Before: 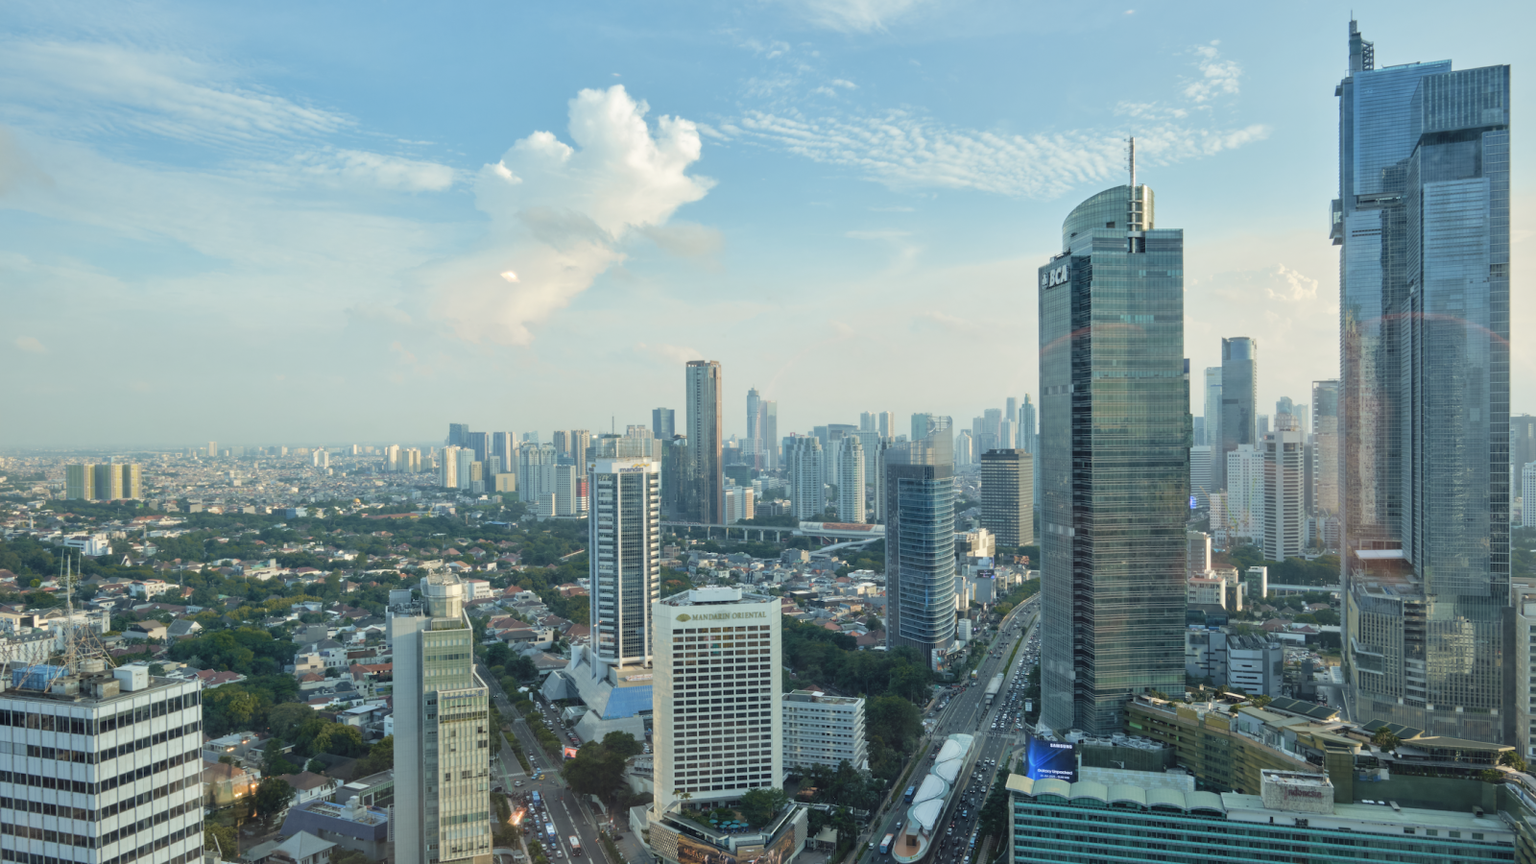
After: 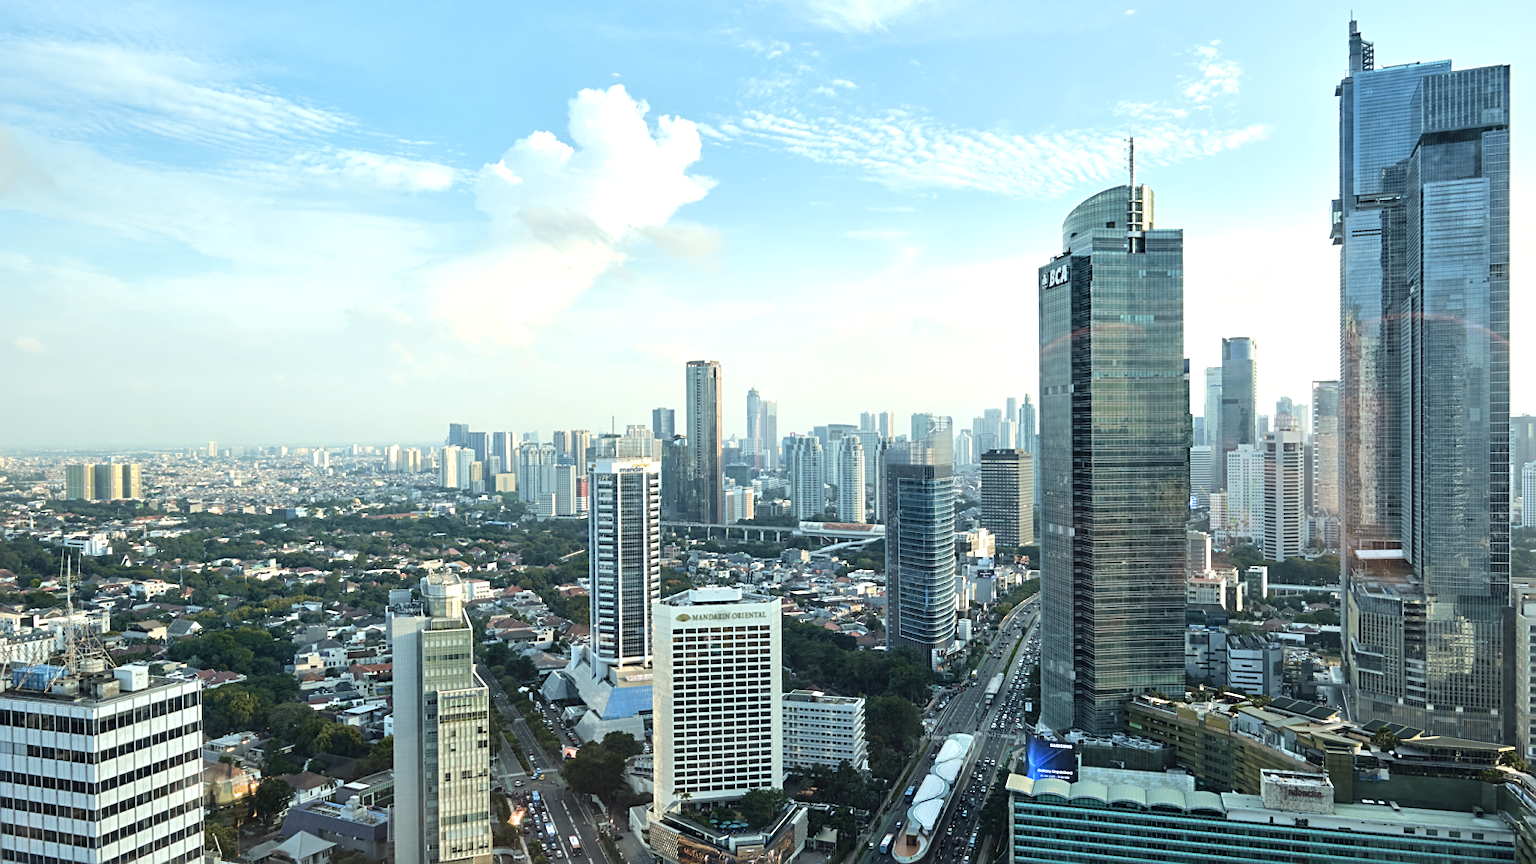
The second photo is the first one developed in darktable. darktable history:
tone equalizer: -8 EV -0.745 EV, -7 EV -0.669 EV, -6 EV -0.611 EV, -5 EV -0.385 EV, -3 EV 0.392 EV, -2 EV 0.6 EV, -1 EV 0.683 EV, +0 EV 0.725 EV, edges refinement/feathering 500, mask exposure compensation -1.57 EV, preserve details no
sharpen: on, module defaults
